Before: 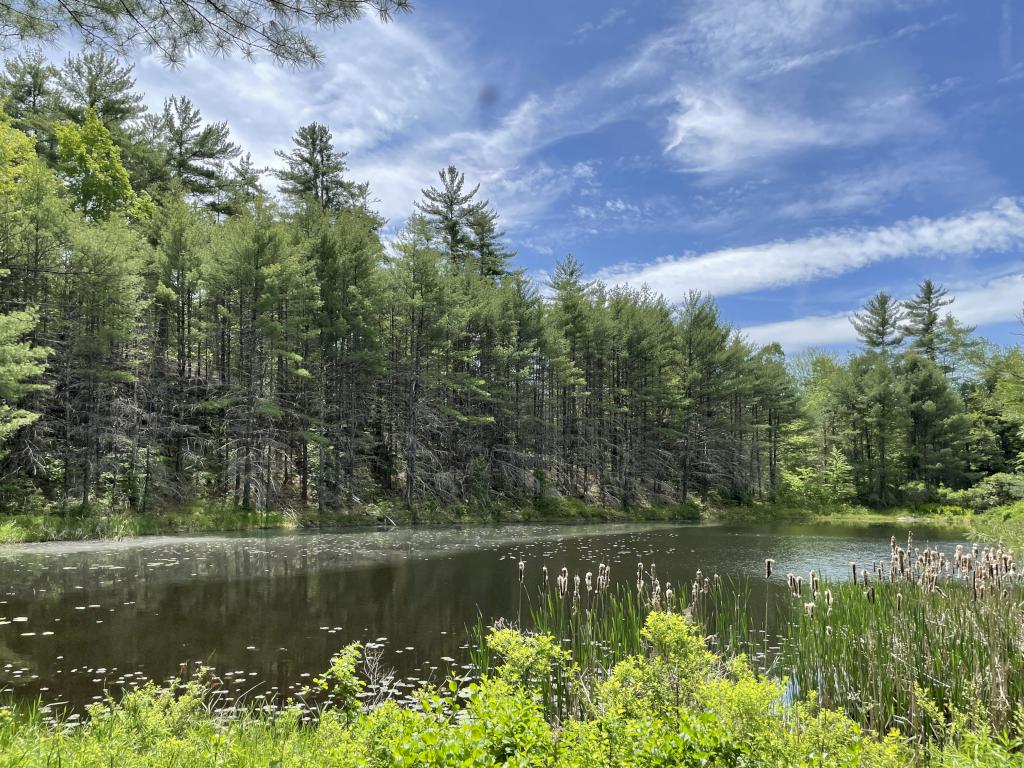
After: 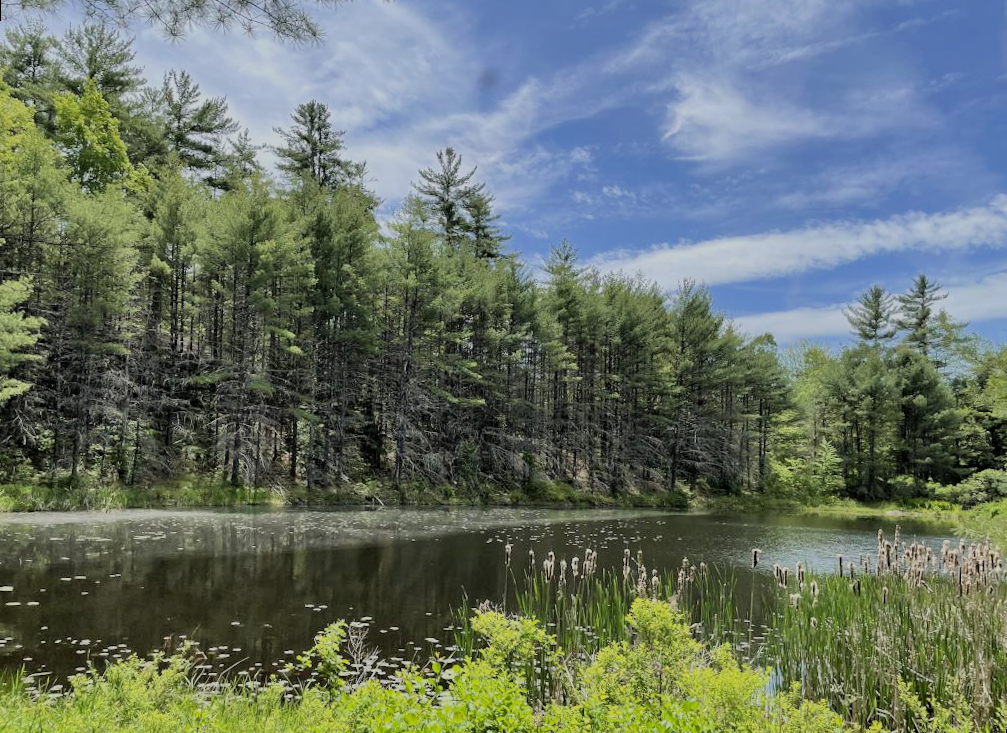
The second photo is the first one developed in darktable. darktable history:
filmic rgb: black relative exposure -7.15 EV, white relative exposure 5.36 EV, hardness 3.02, color science v6 (2022)
rotate and perspective: rotation 1.57°, crop left 0.018, crop right 0.982, crop top 0.039, crop bottom 0.961
